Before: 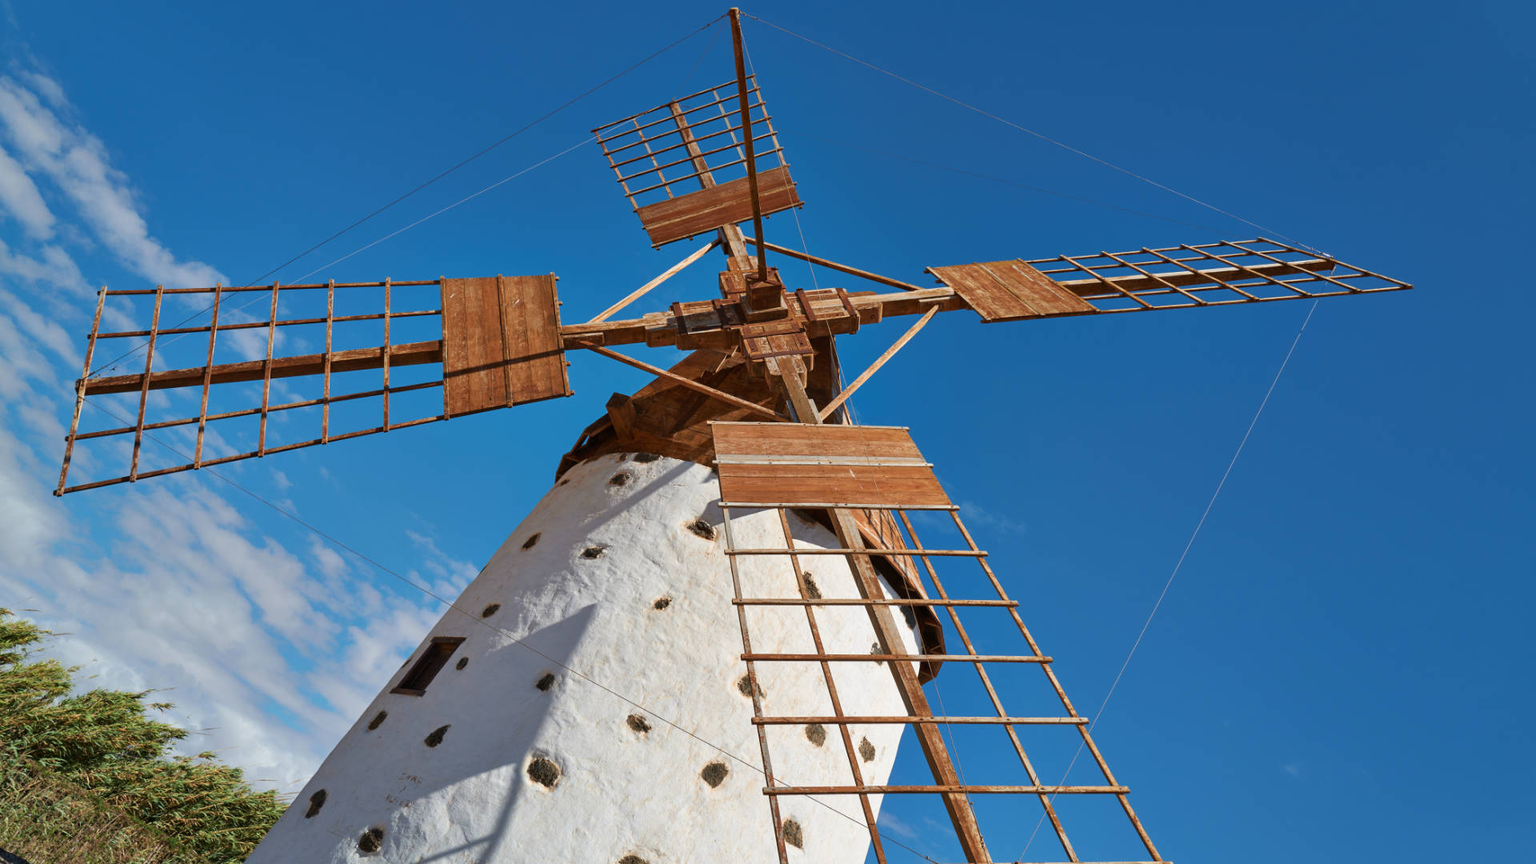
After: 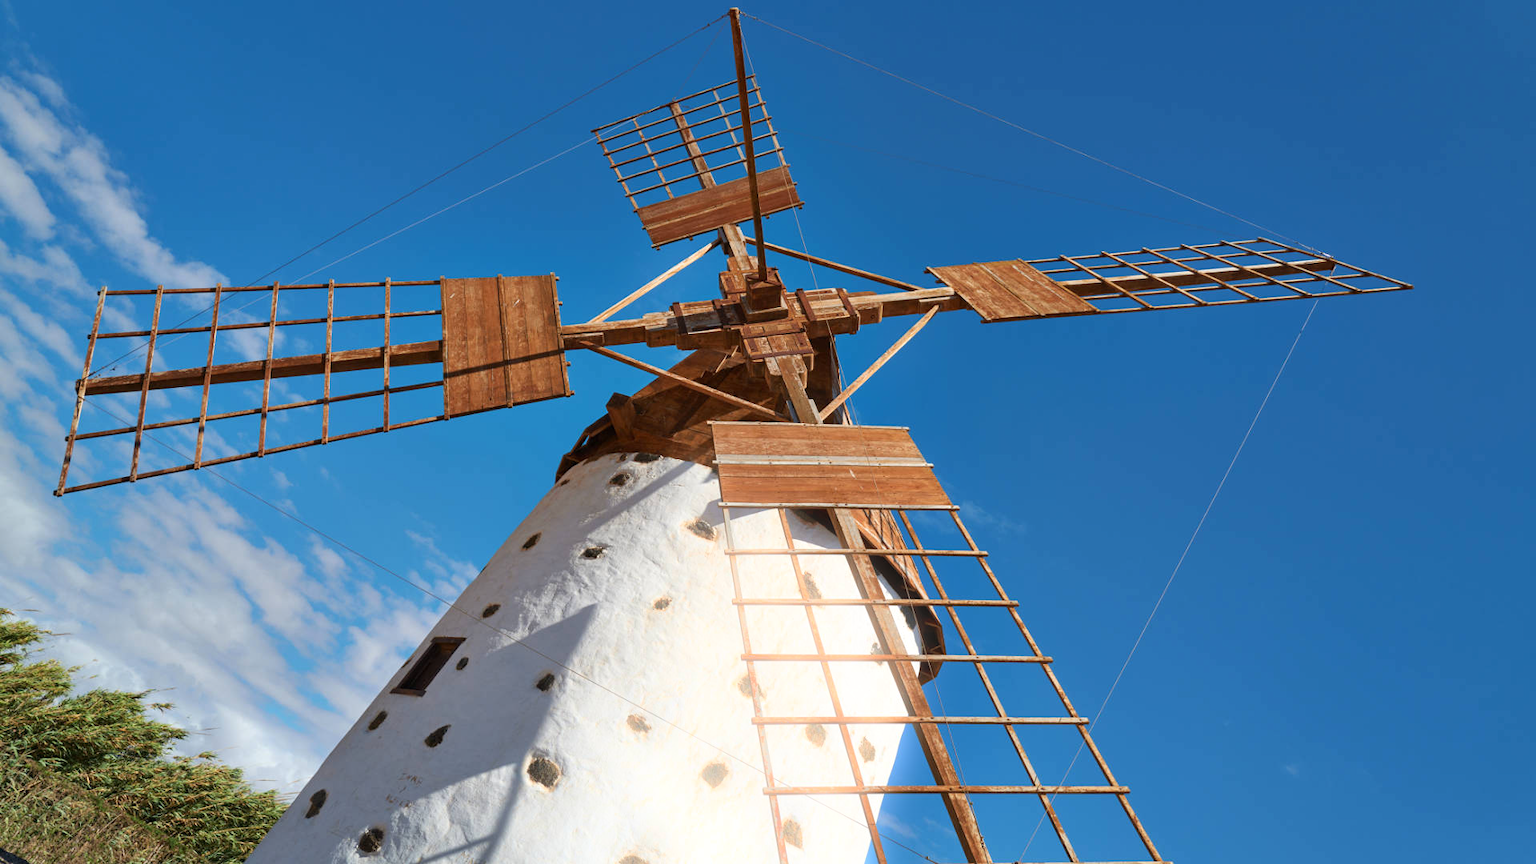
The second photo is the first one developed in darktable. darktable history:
bloom: size 5%, threshold 95%, strength 15%
exposure: exposure 0.178 EV, compensate exposure bias true, compensate highlight preservation false
